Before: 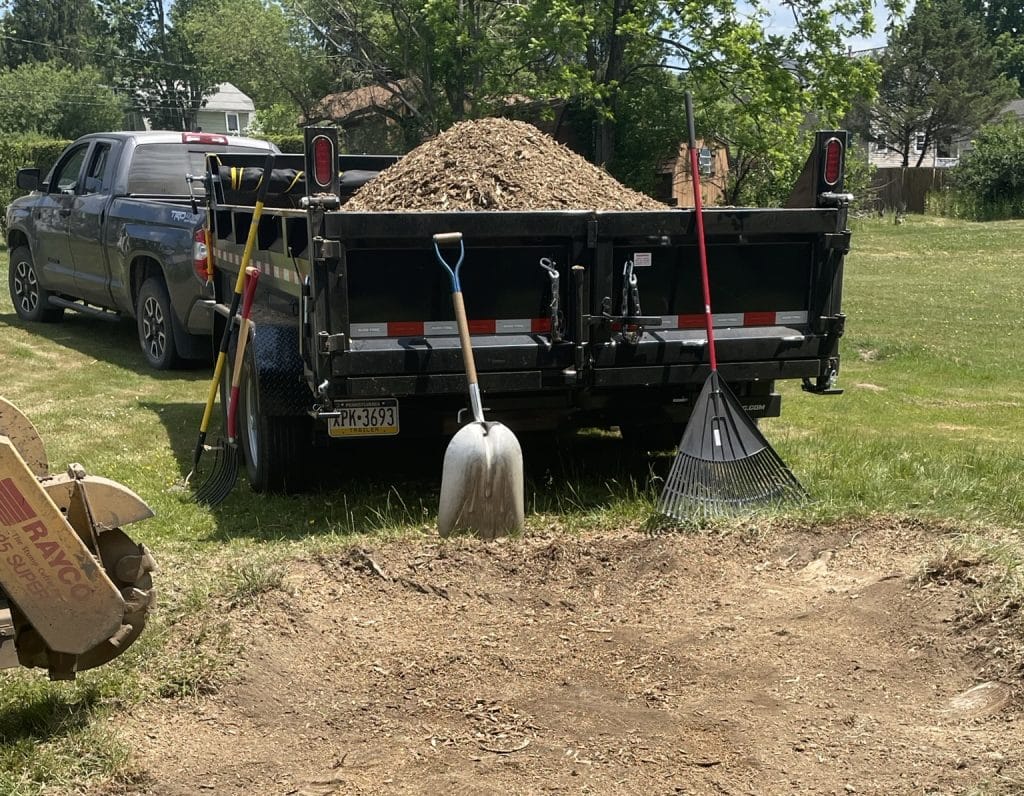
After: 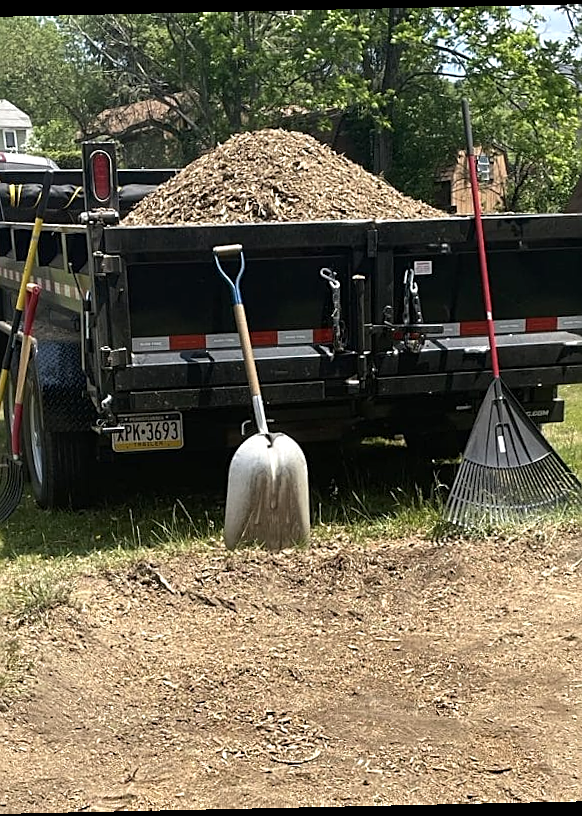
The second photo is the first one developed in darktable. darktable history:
rotate and perspective: rotation -1.24°, automatic cropping off
exposure: exposure 0.29 EV, compensate highlight preservation false
crop: left 21.674%, right 22.086%
sharpen: on, module defaults
color balance: input saturation 99%
